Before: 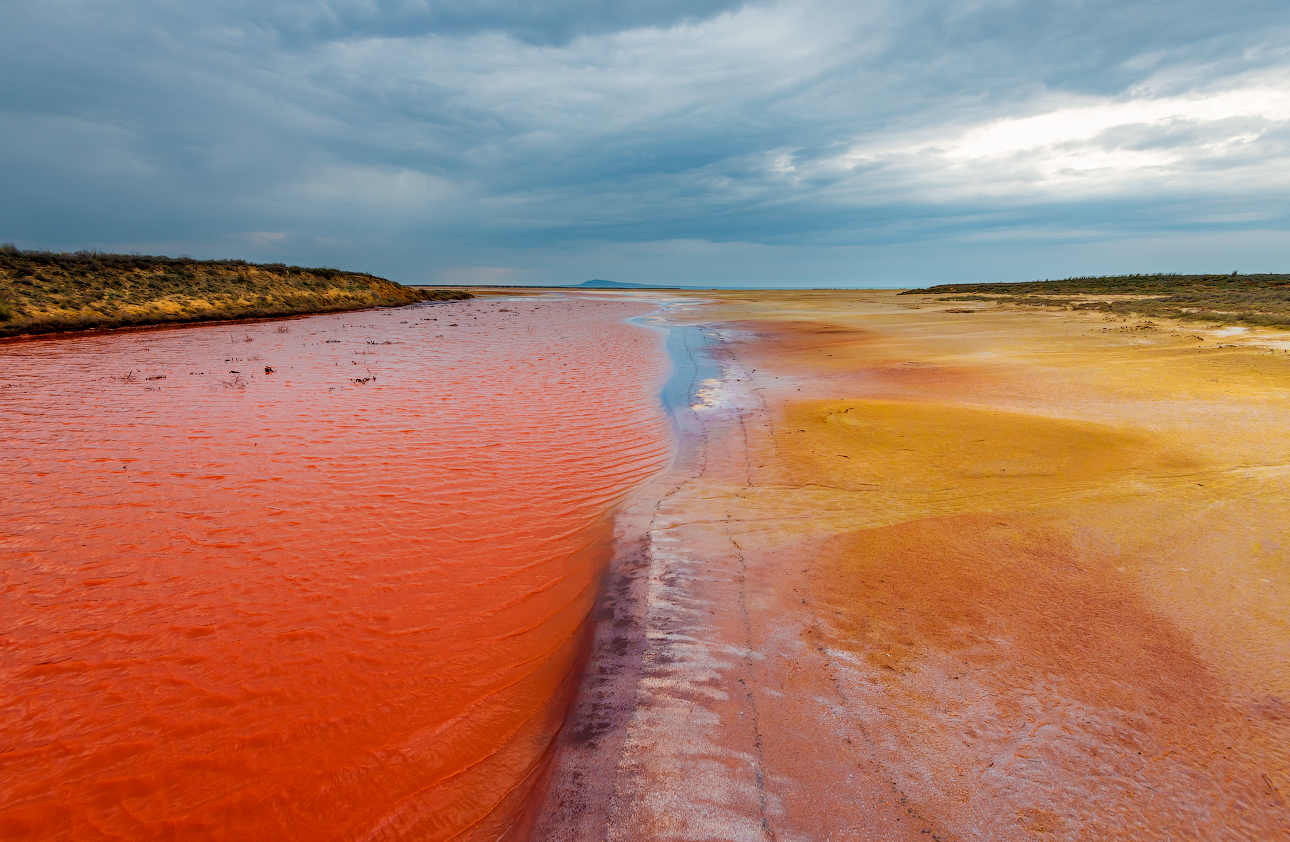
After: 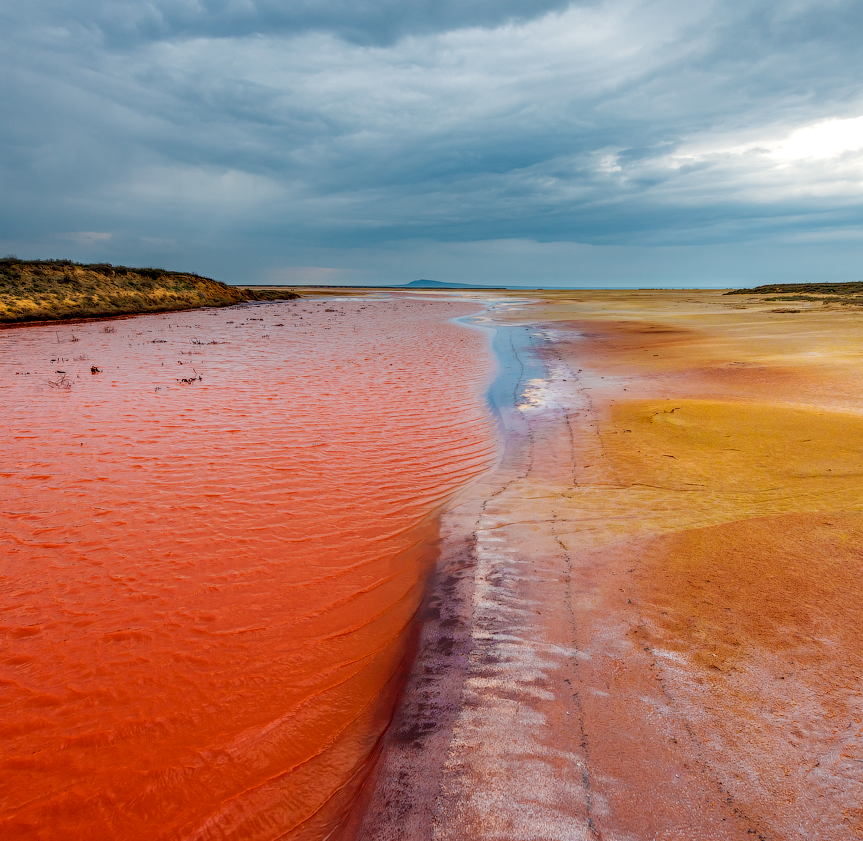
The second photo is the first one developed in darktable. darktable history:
local contrast: on, module defaults
crop and rotate: left 13.561%, right 19.473%
